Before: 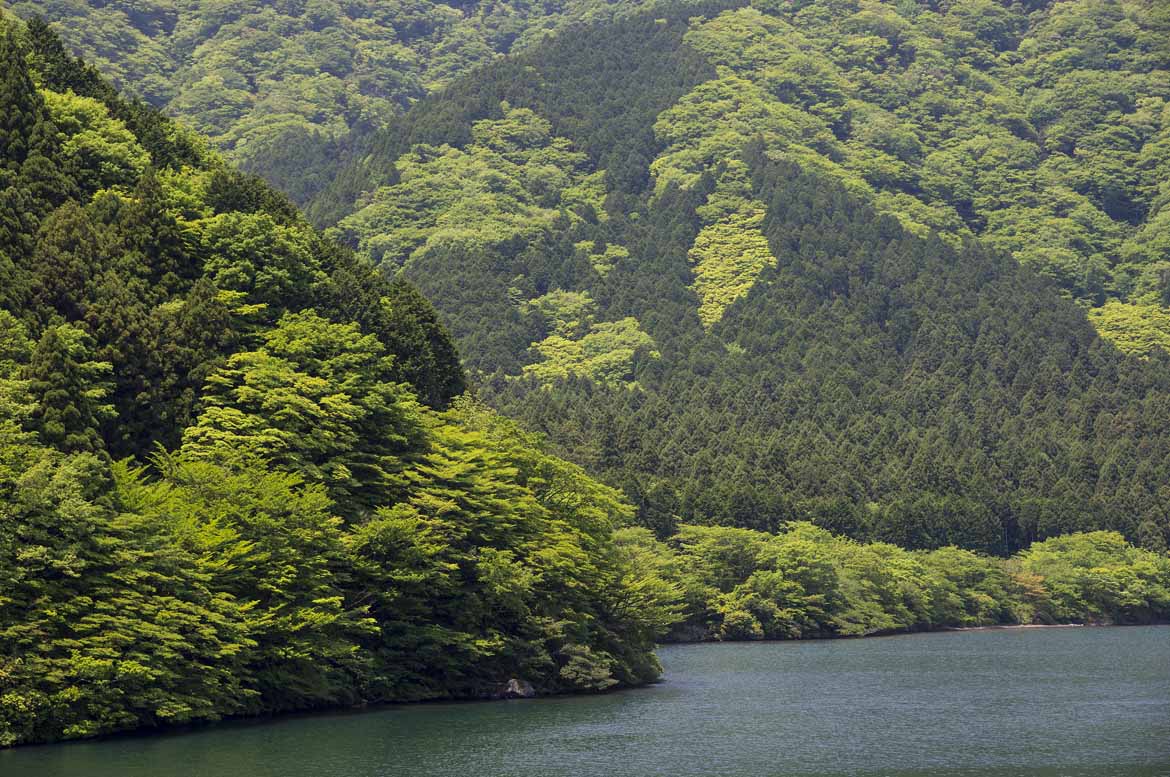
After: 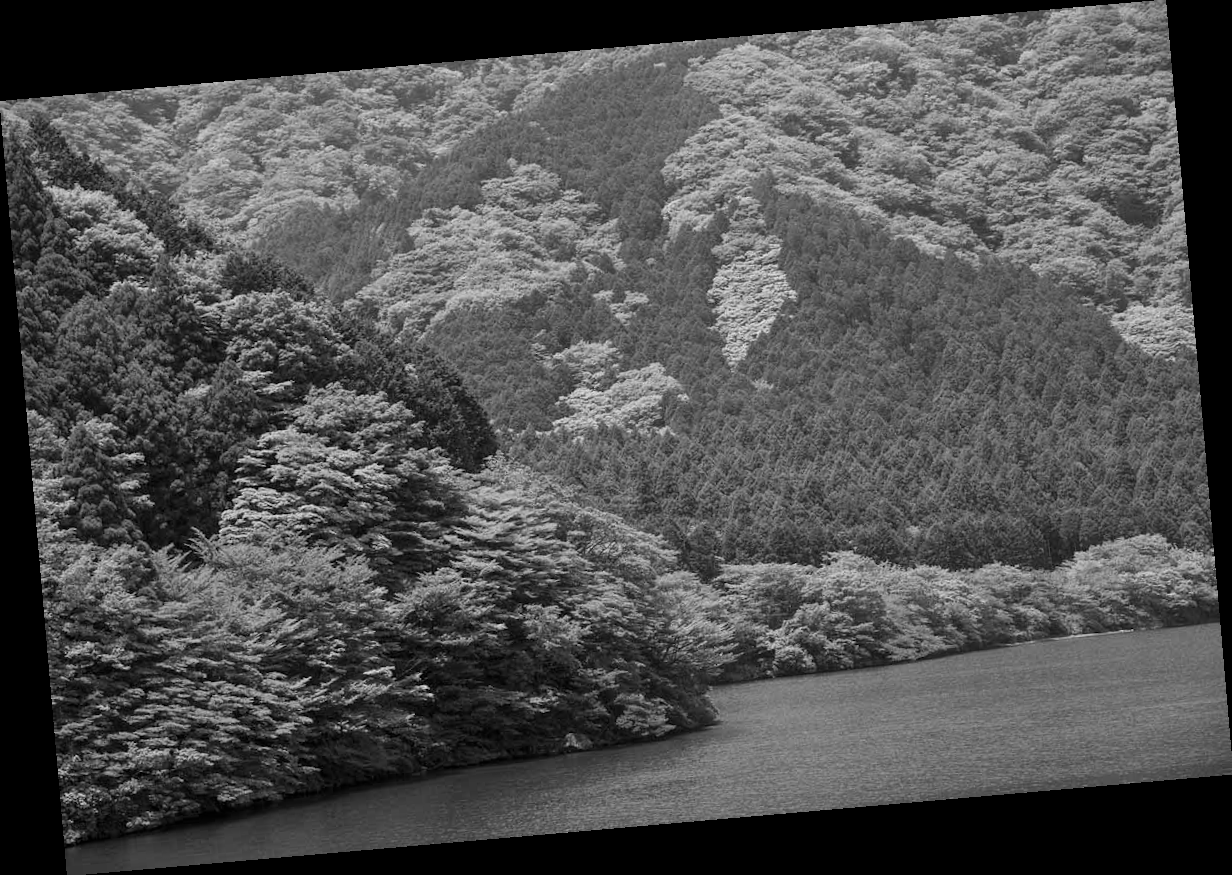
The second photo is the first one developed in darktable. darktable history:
rotate and perspective: rotation -4.98°, automatic cropping off
monochrome: size 1
